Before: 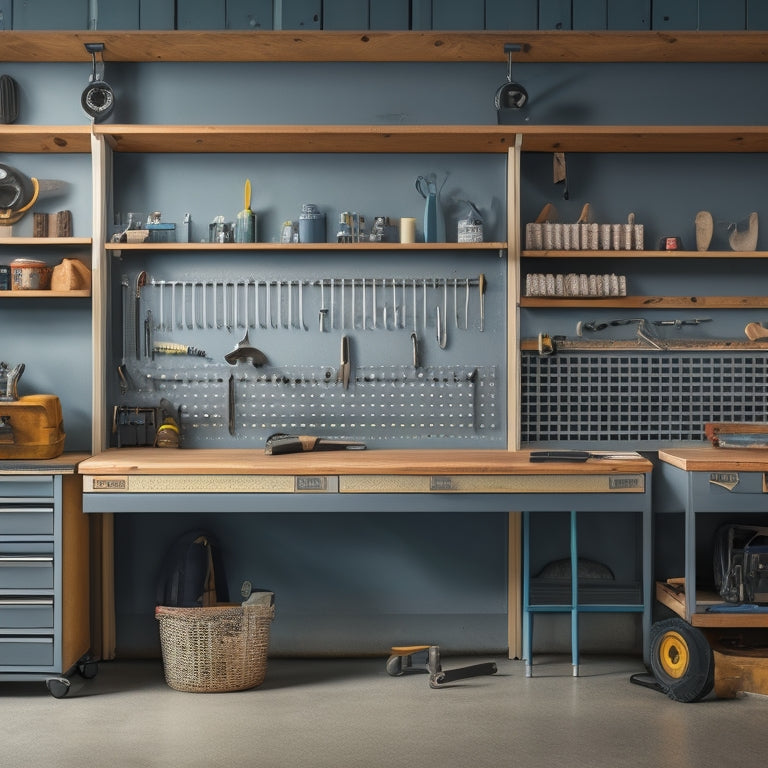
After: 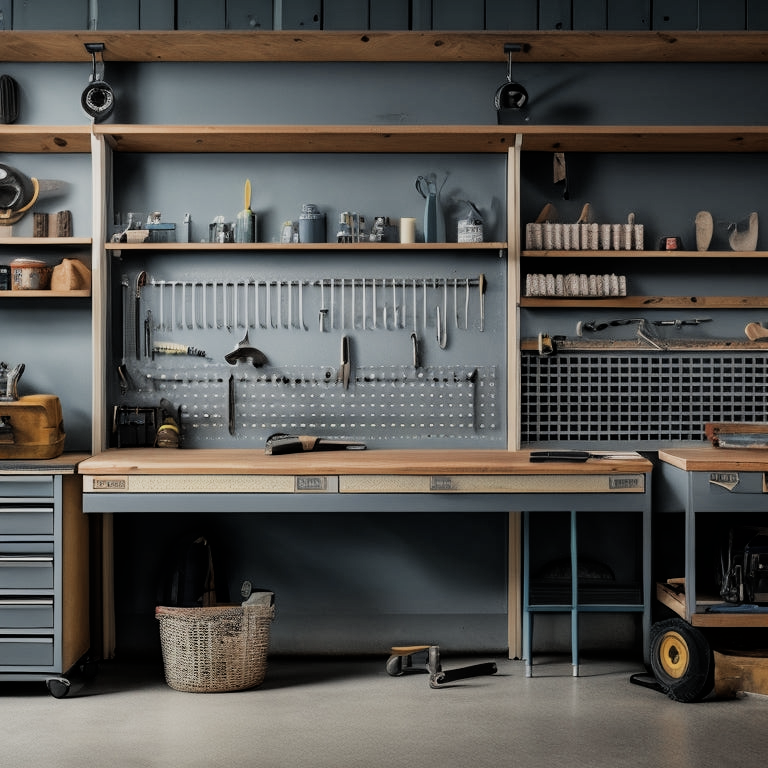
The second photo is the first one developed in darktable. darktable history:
color zones: curves: ch0 [(0, 0.5) (0.125, 0.4) (0.25, 0.5) (0.375, 0.4) (0.5, 0.4) (0.625, 0.35) (0.75, 0.35) (0.875, 0.5)]; ch1 [(0, 0.35) (0.125, 0.45) (0.25, 0.35) (0.375, 0.35) (0.5, 0.35) (0.625, 0.35) (0.75, 0.45) (0.875, 0.35)]; ch2 [(0, 0.6) (0.125, 0.5) (0.25, 0.5) (0.375, 0.6) (0.5, 0.6) (0.625, 0.5) (0.75, 0.5) (0.875, 0.5)]
filmic rgb: black relative exposure -5 EV, hardness 2.88, contrast 1.3, highlights saturation mix -30%
